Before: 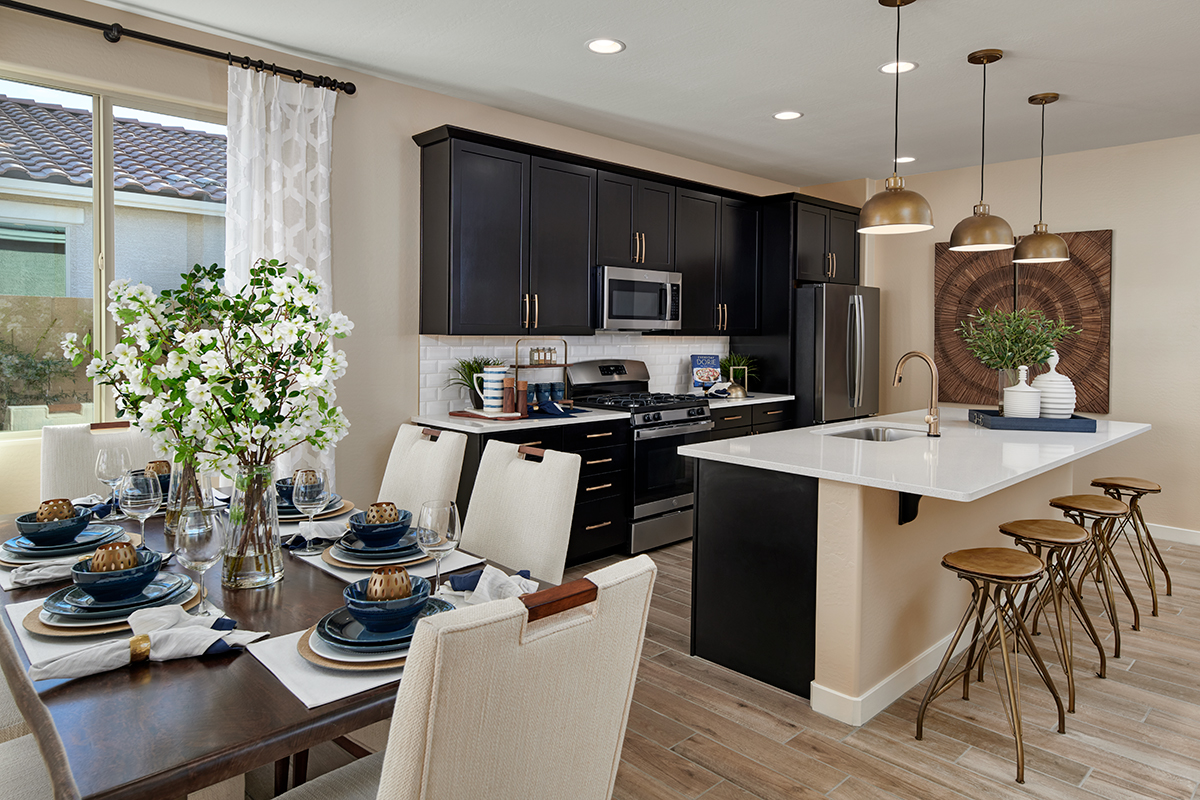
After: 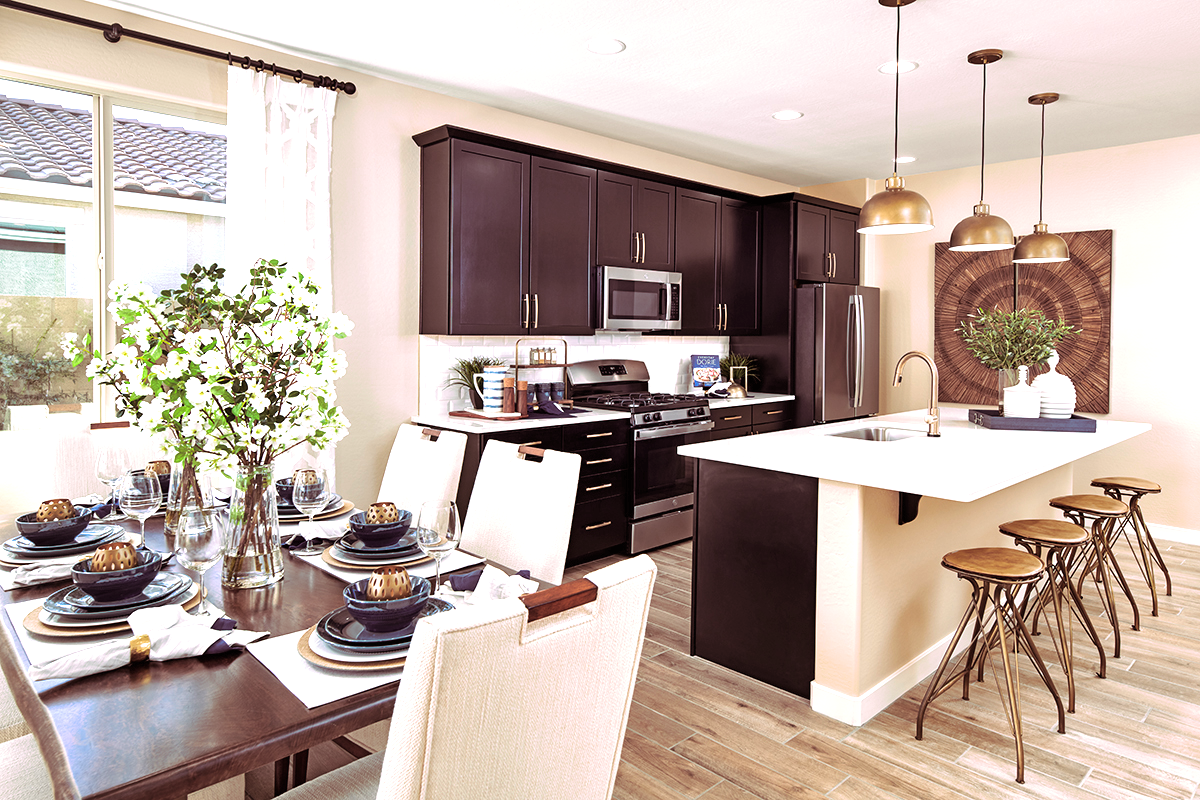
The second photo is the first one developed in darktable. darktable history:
exposure: black level correction 0, exposure 1.2 EV, compensate highlight preservation false
split-toning: highlights › hue 298.8°, highlights › saturation 0.73, compress 41.76%
